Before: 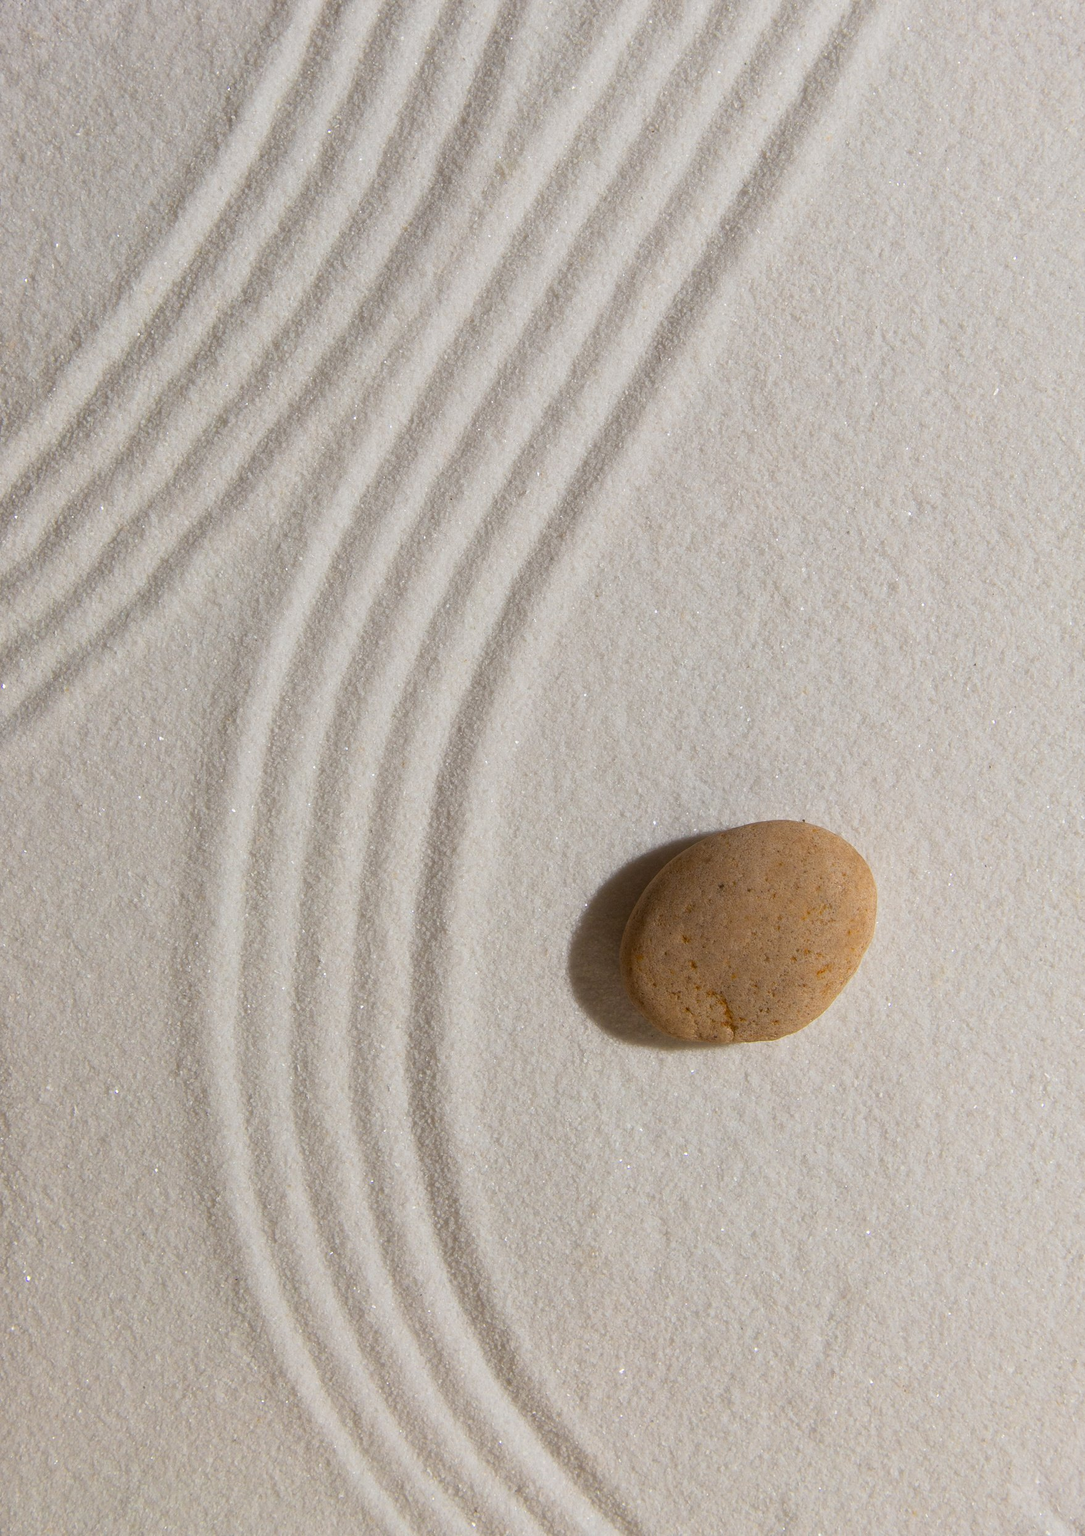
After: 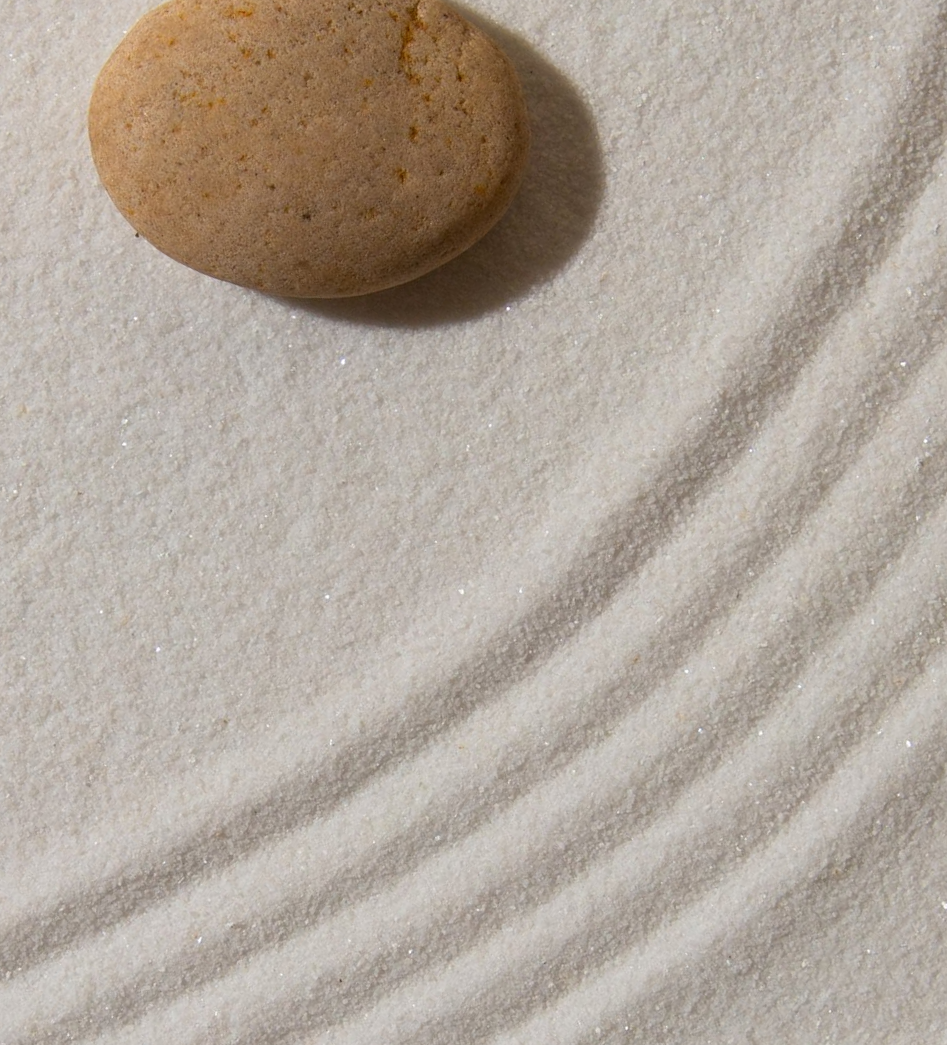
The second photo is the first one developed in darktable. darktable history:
crop and rotate: angle 147.62°, left 9.16%, top 15.633%, right 4.466%, bottom 17.045%
